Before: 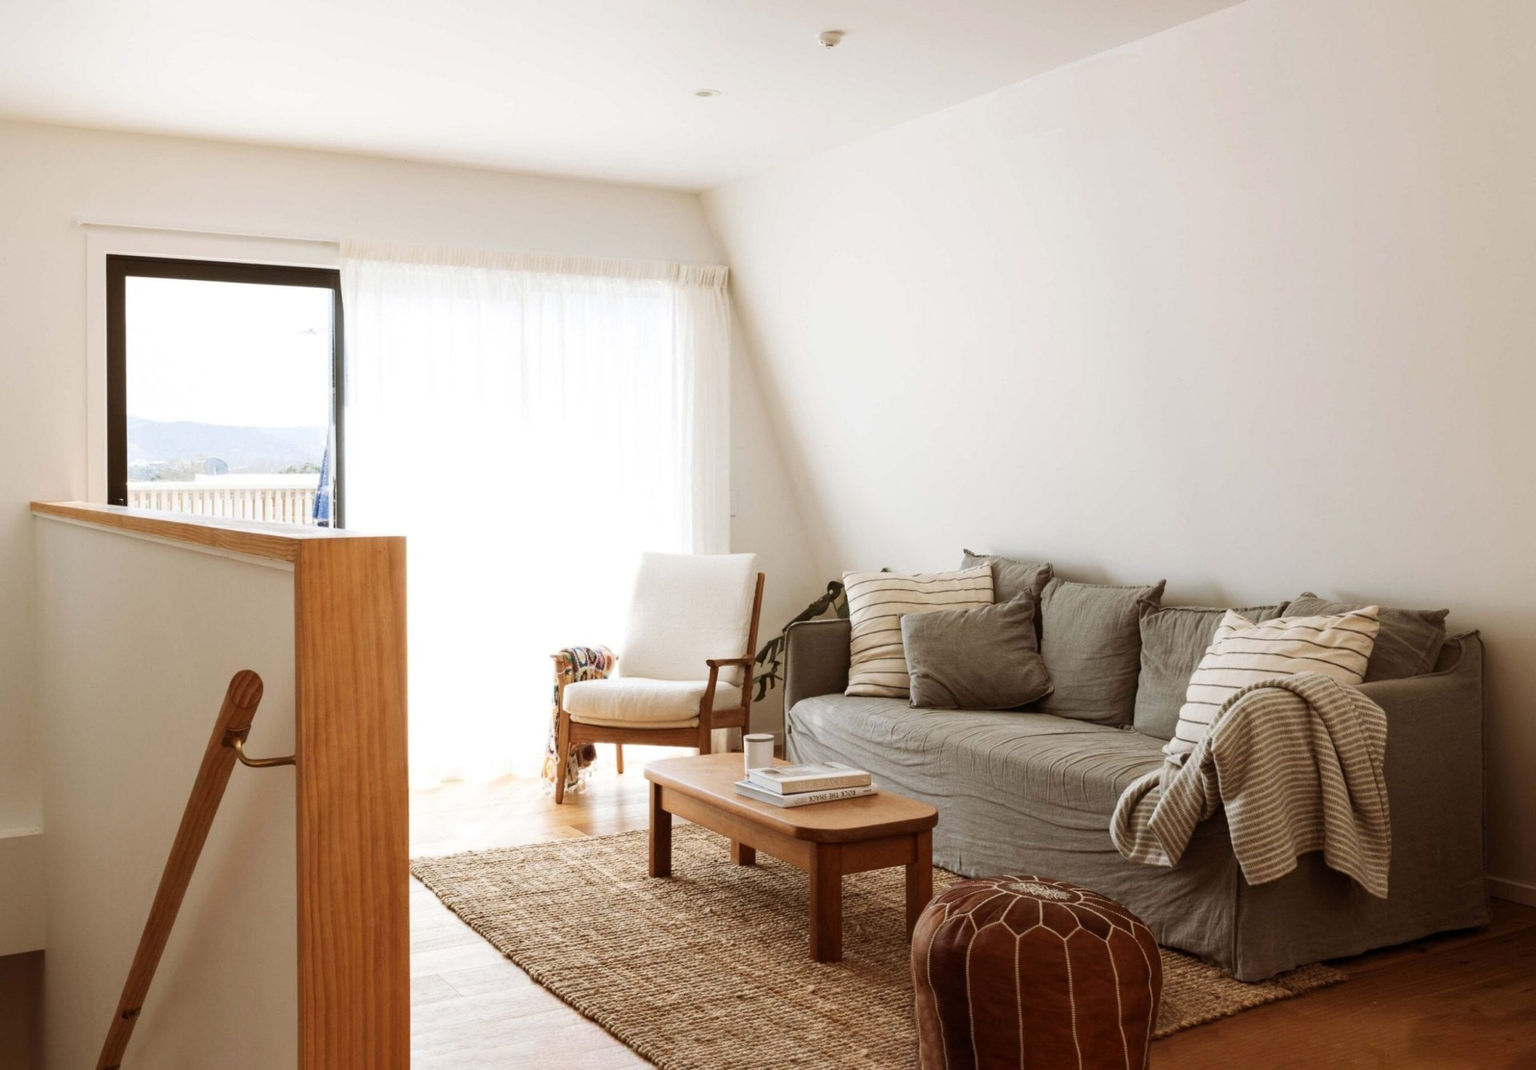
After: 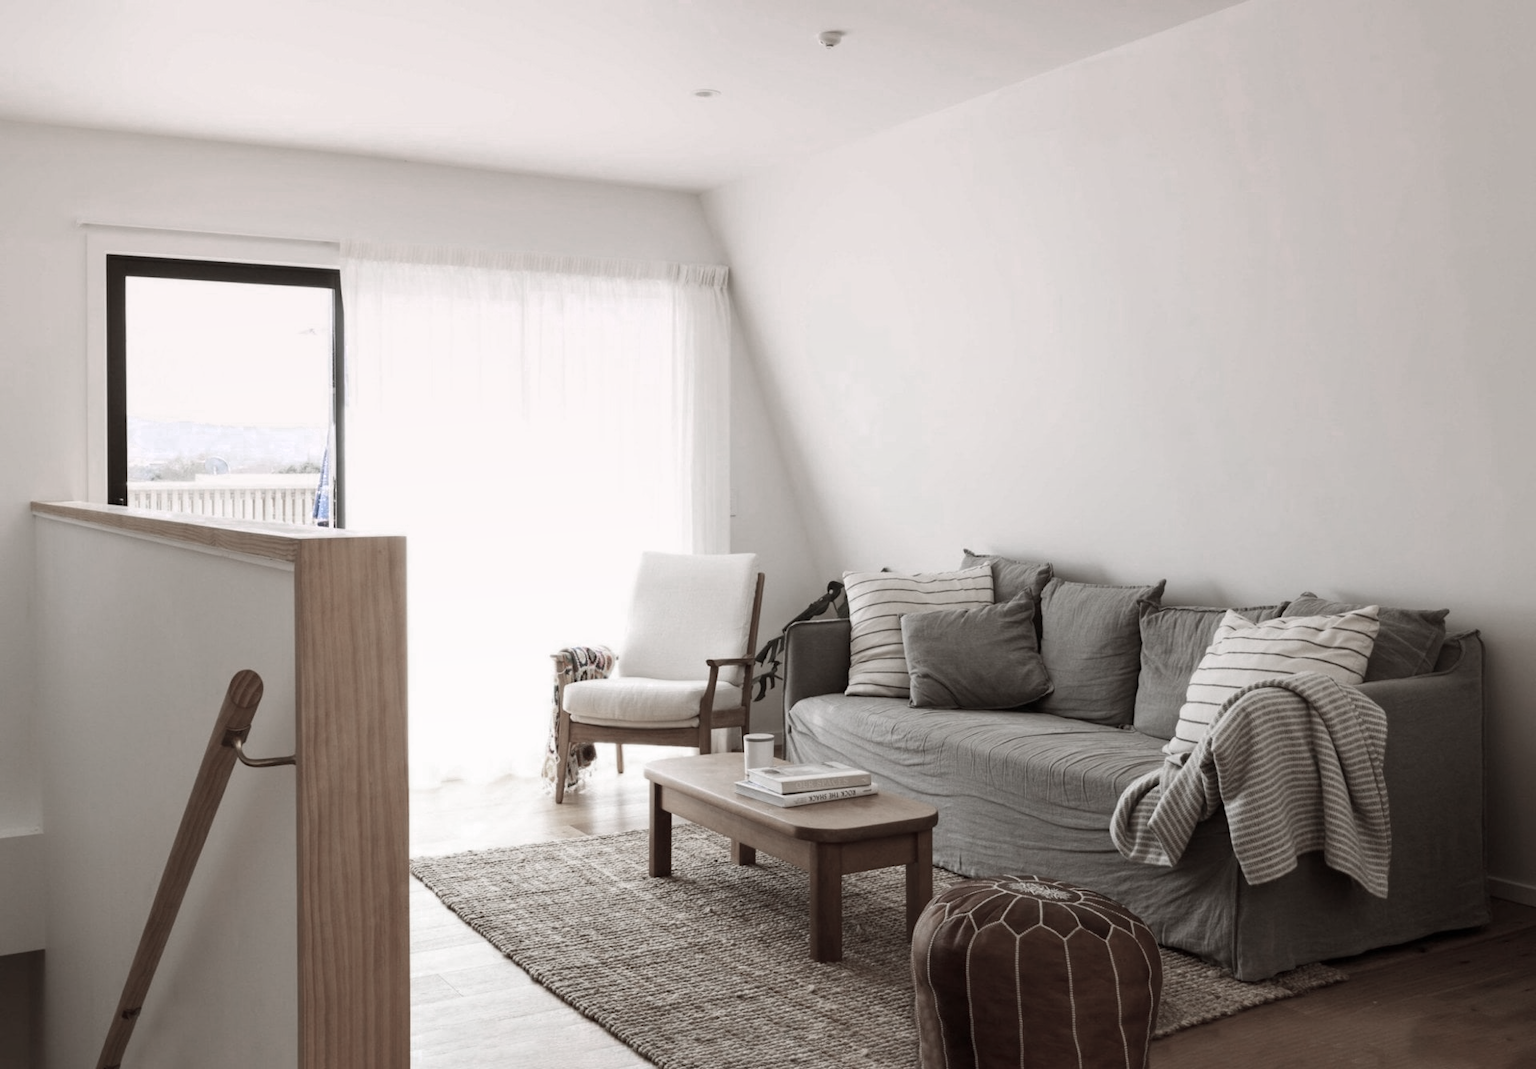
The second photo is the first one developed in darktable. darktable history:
color zones: curves: ch0 [(0, 0.613) (0.01, 0.613) (0.245, 0.448) (0.498, 0.529) (0.642, 0.665) (0.879, 0.777) (0.99, 0.613)]; ch1 [(0, 0.272) (0.219, 0.127) (0.724, 0.346)]
graduated density: density 0.38 EV, hardness 21%, rotation -6.11°, saturation 32%
